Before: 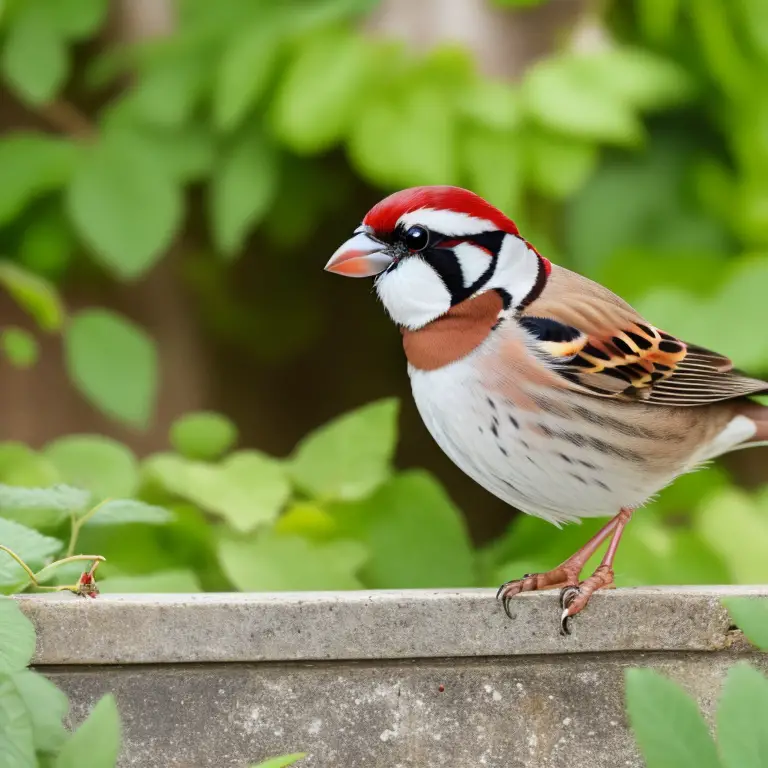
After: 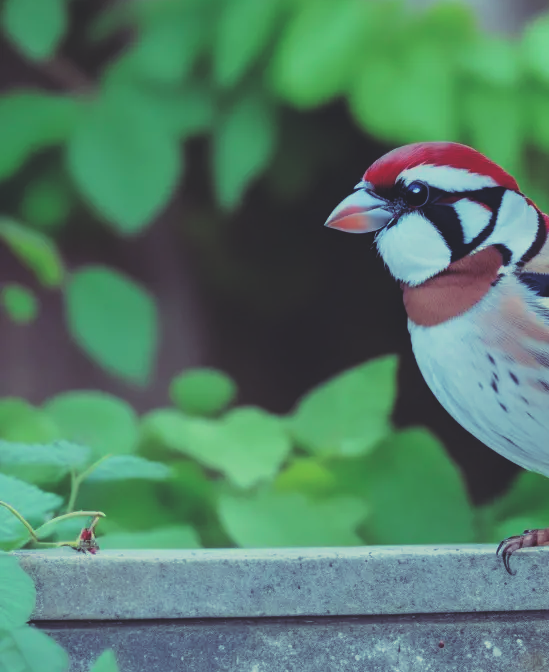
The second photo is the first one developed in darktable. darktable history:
exposure: exposure -0.021 EV, compensate highlight preservation false
filmic rgb: black relative exposure -7.65 EV, white relative exposure 4.56 EV, hardness 3.61, color science v6 (2022)
rgb curve: curves: ch0 [(0, 0.186) (0.314, 0.284) (0.576, 0.466) (0.805, 0.691) (0.936, 0.886)]; ch1 [(0, 0.186) (0.314, 0.284) (0.581, 0.534) (0.771, 0.746) (0.936, 0.958)]; ch2 [(0, 0.216) (0.275, 0.39) (1, 1)], mode RGB, independent channels, compensate middle gray true, preserve colors none
crop: top 5.803%, right 27.864%, bottom 5.804%
